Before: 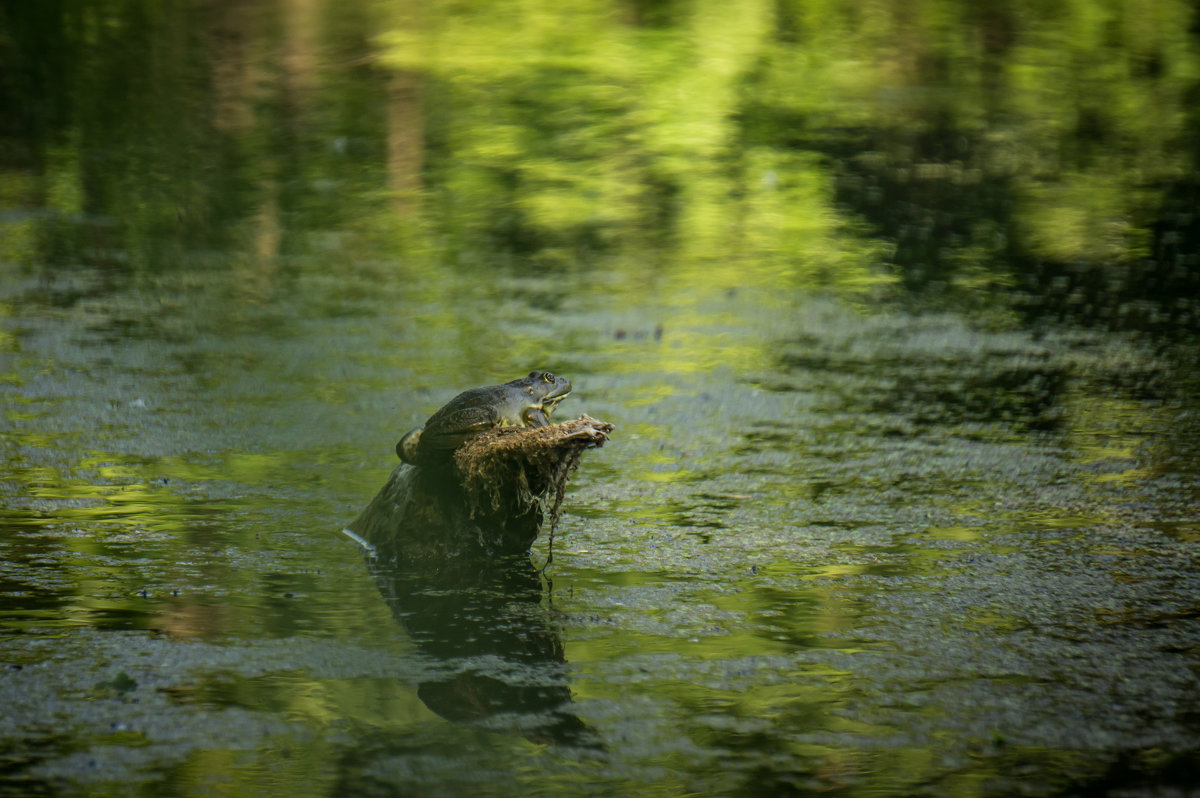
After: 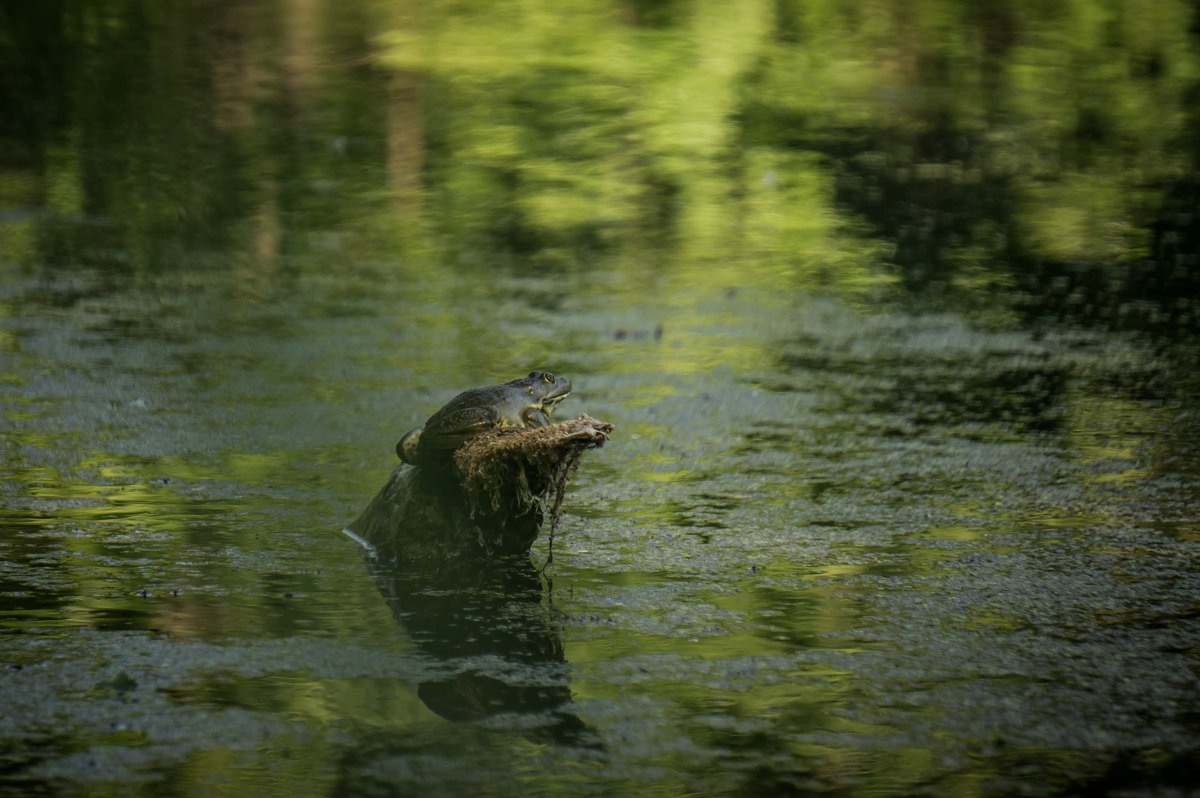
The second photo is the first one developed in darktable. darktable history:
exposure: exposure -0.4 EV, compensate highlight preservation false
contrast brightness saturation: saturation -0.094
